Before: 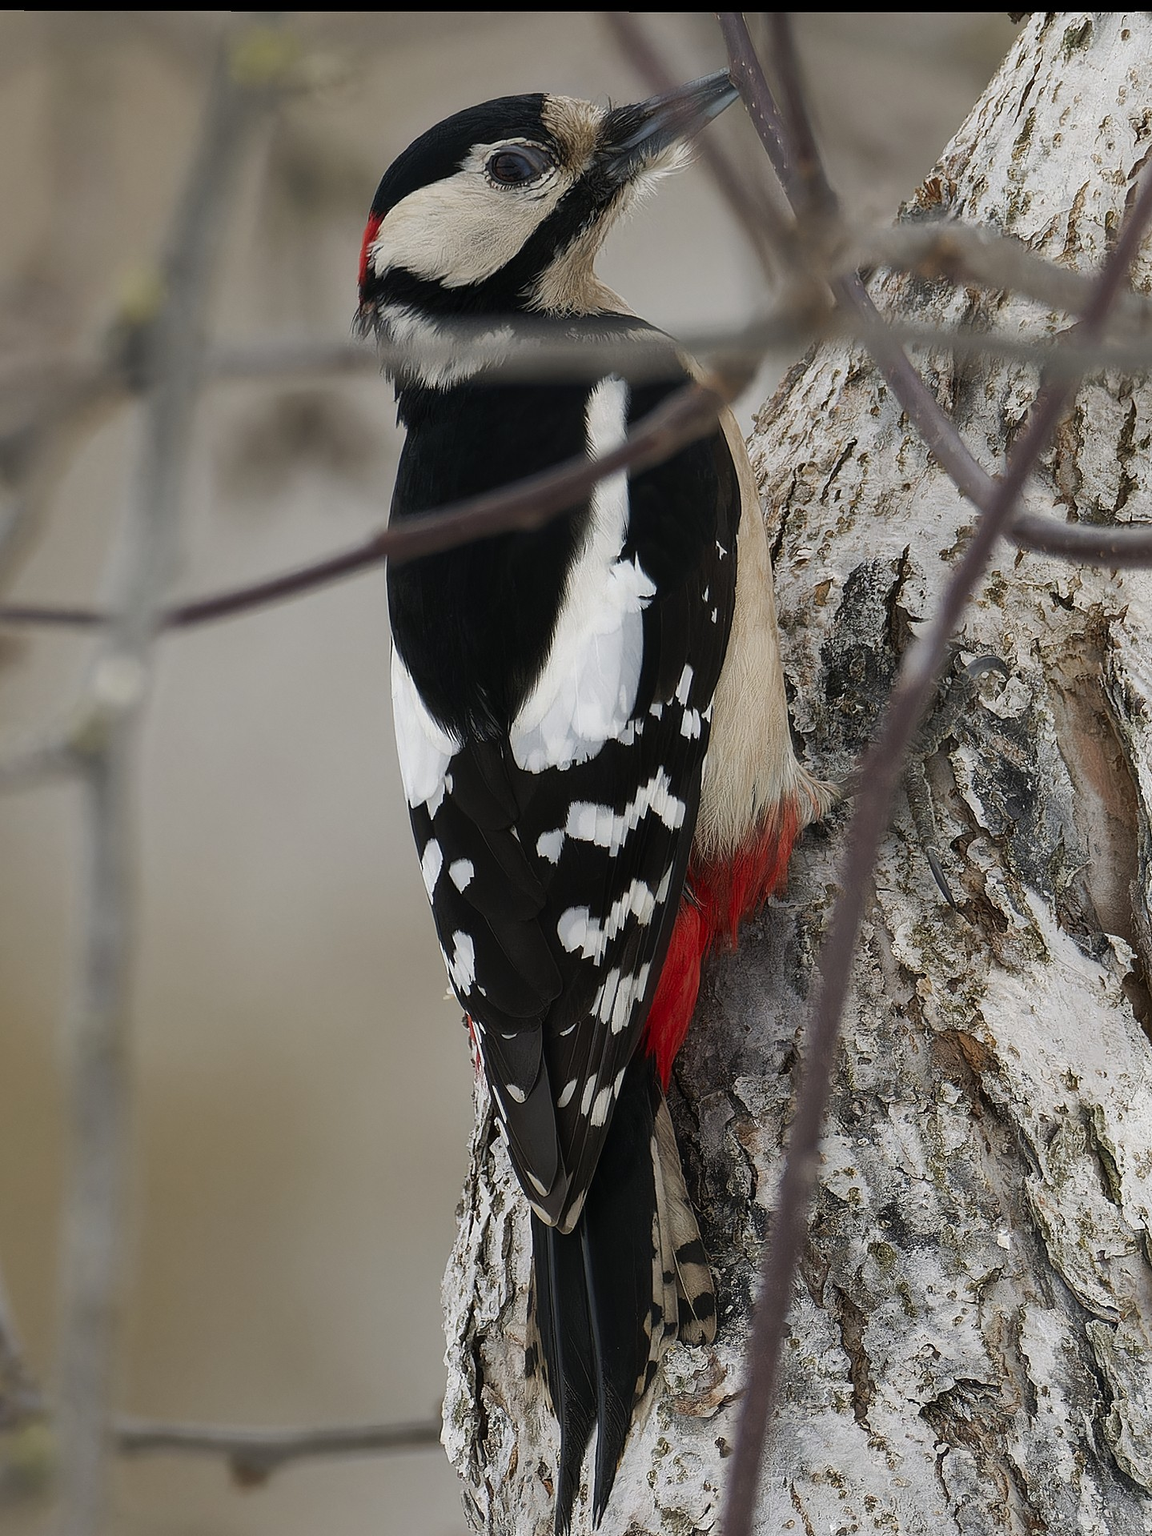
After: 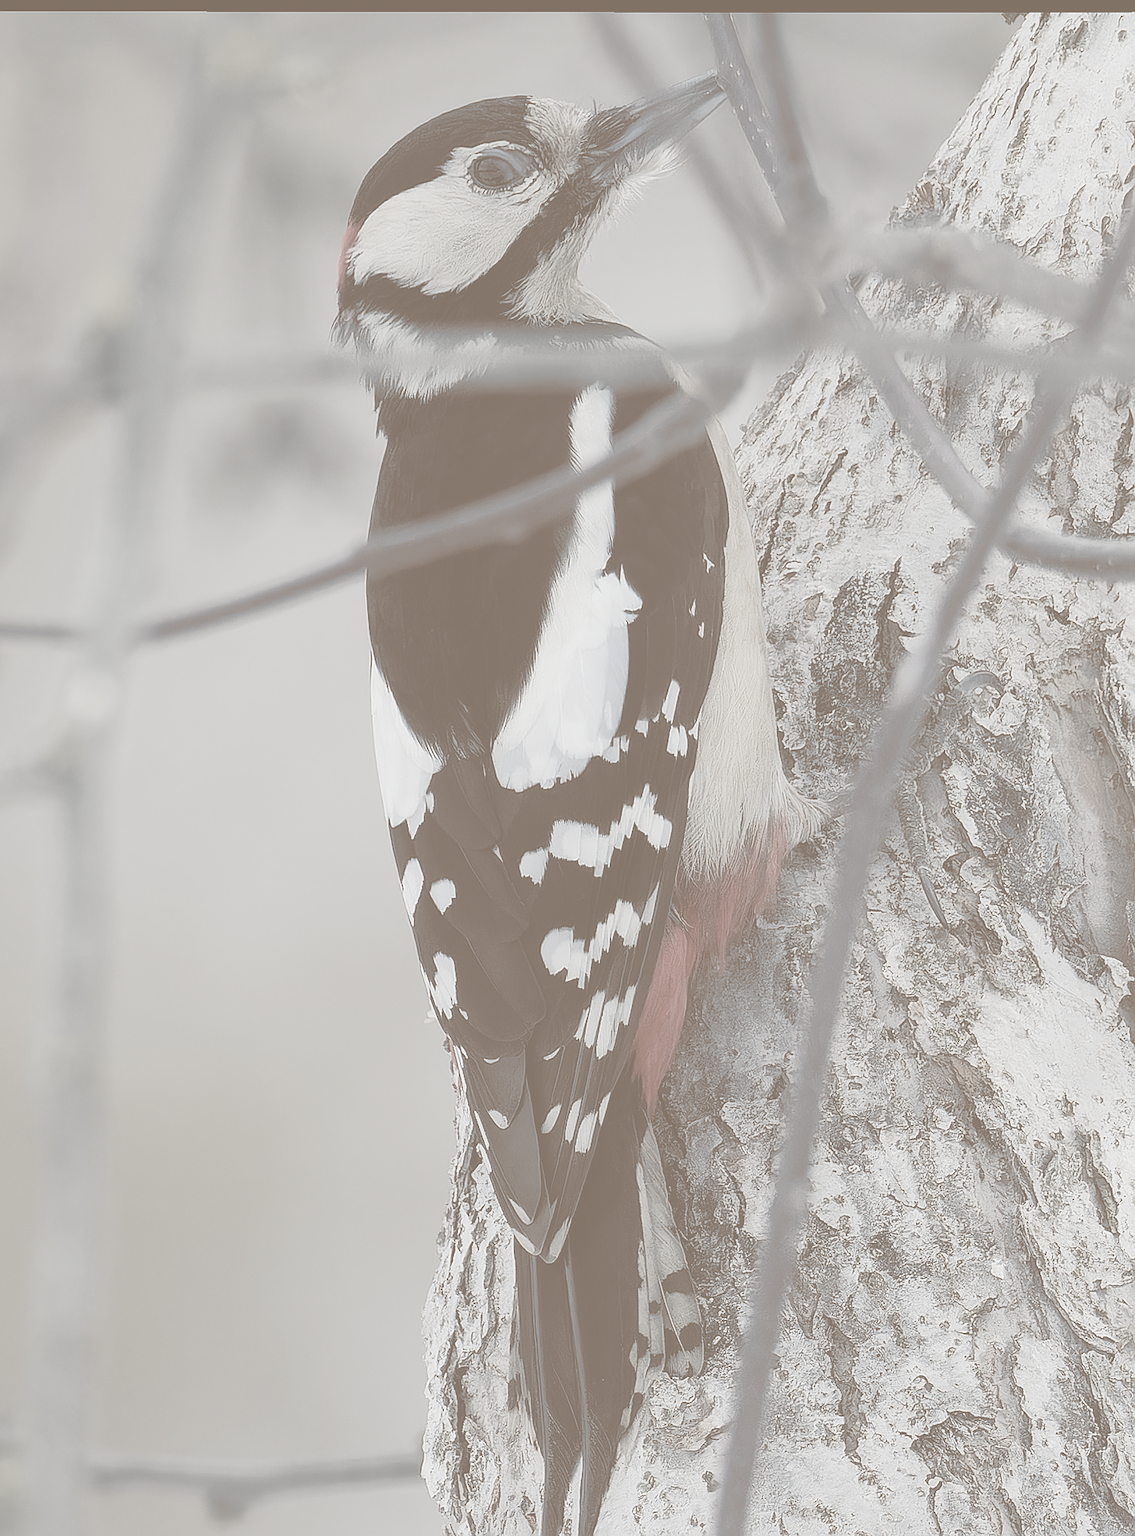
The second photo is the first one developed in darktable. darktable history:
split-toning: shadows › hue 32.4°, shadows › saturation 0.51, highlights › hue 180°, highlights › saturation 0, balance -60.17, compress 55.19%
sharpen: radius 0.969, amount 0.604
contrast brightness saturation: contrast -0.32, brightness 0.75, saturation -0.78
tone equalizer: -8 EV -0.417 EV, -7 EV -0.389 EV, -6 EV -0.333 EV, -5 EV -0.222 EV, -3 EV 0.222 EV, -2 EV 0.333 EV, -1 EV 0.389 EV, +0 EV 0.417 EV, edges refinement/feathering 500, mask exposure compensation -1.57 EV, preserve details no
white balance: emerald 1
crop and rotate: left 2.536%, right 1.107%, bottom 2.246%
